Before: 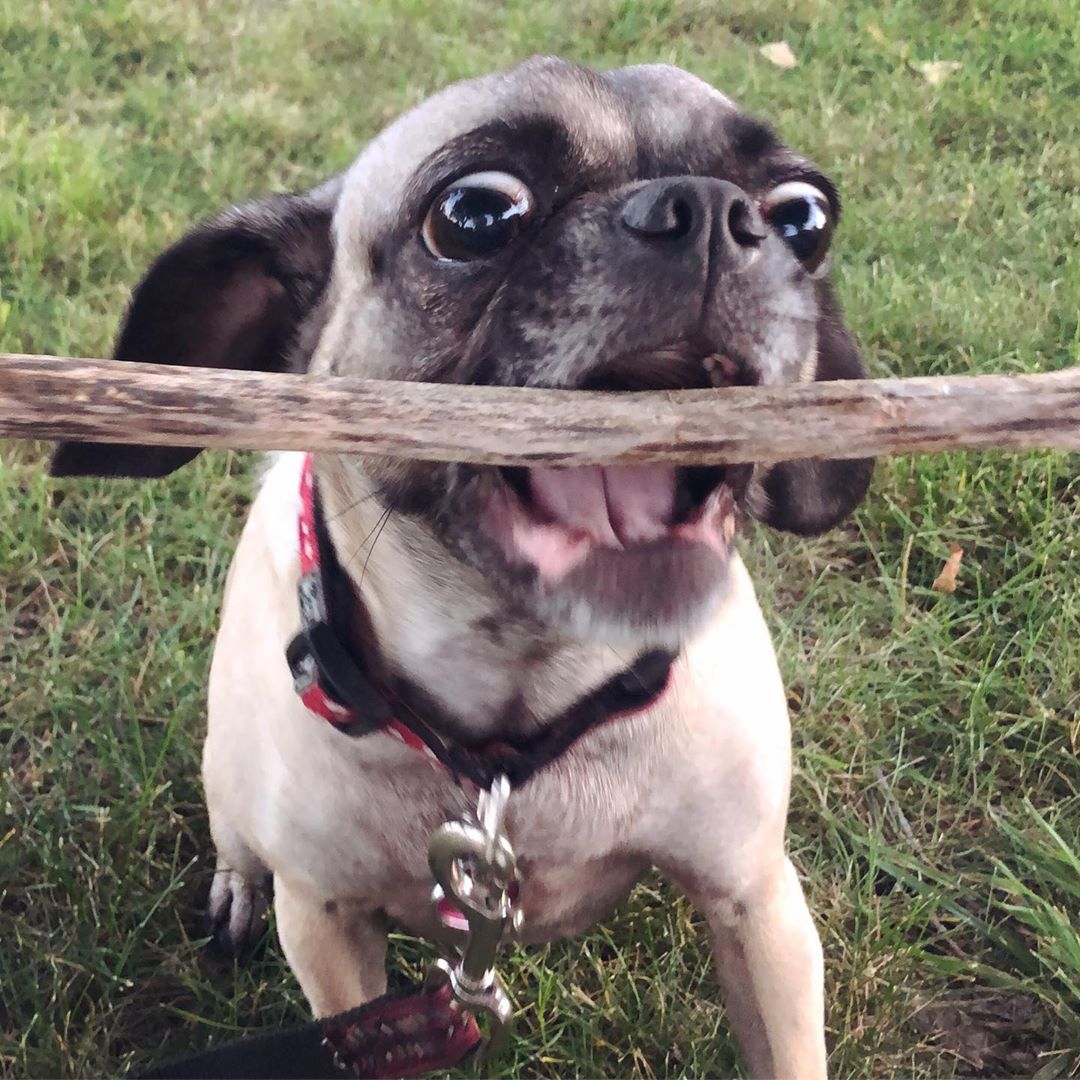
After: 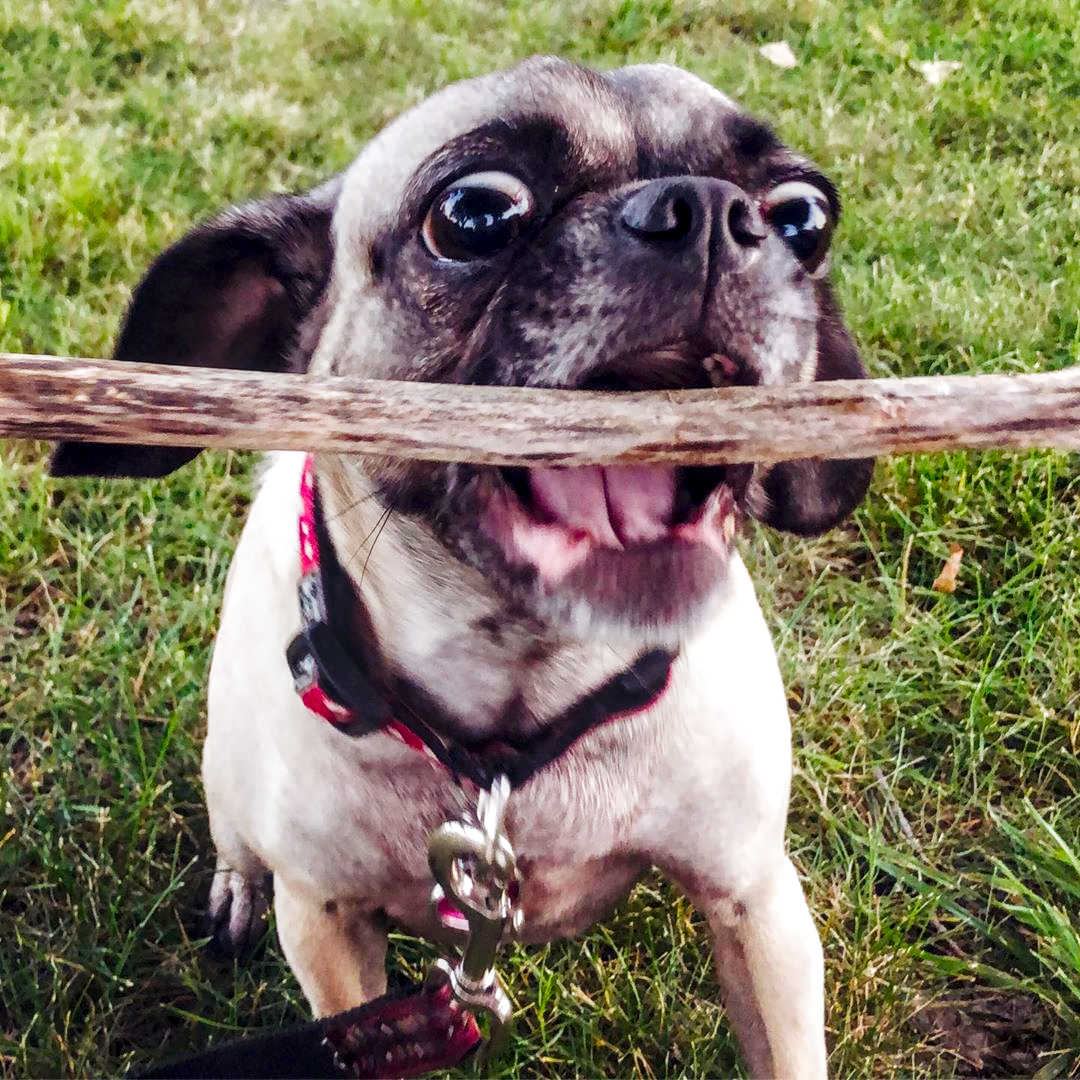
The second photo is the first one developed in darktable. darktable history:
local contrast: detail 150%
filmic rgb: black relative exposure -8.07 EV, white relative exposure 3.01 EV, threshold 2.94 EV, hardness 5.4, contrast 1.255, add noise in highlights 0, preserve chrominance no, color science v3 (2019), use custom middle-gray values true, contrast in highlights soft, enable highlight reconstruction true
color balance rgb: shadows lift › hue 85.26°, global offset › luminance 1.532%, perceptual saturation grading › global saturation 36.639%, perceptual saturation grading › shadows 35.264%, global vibrance 20%
